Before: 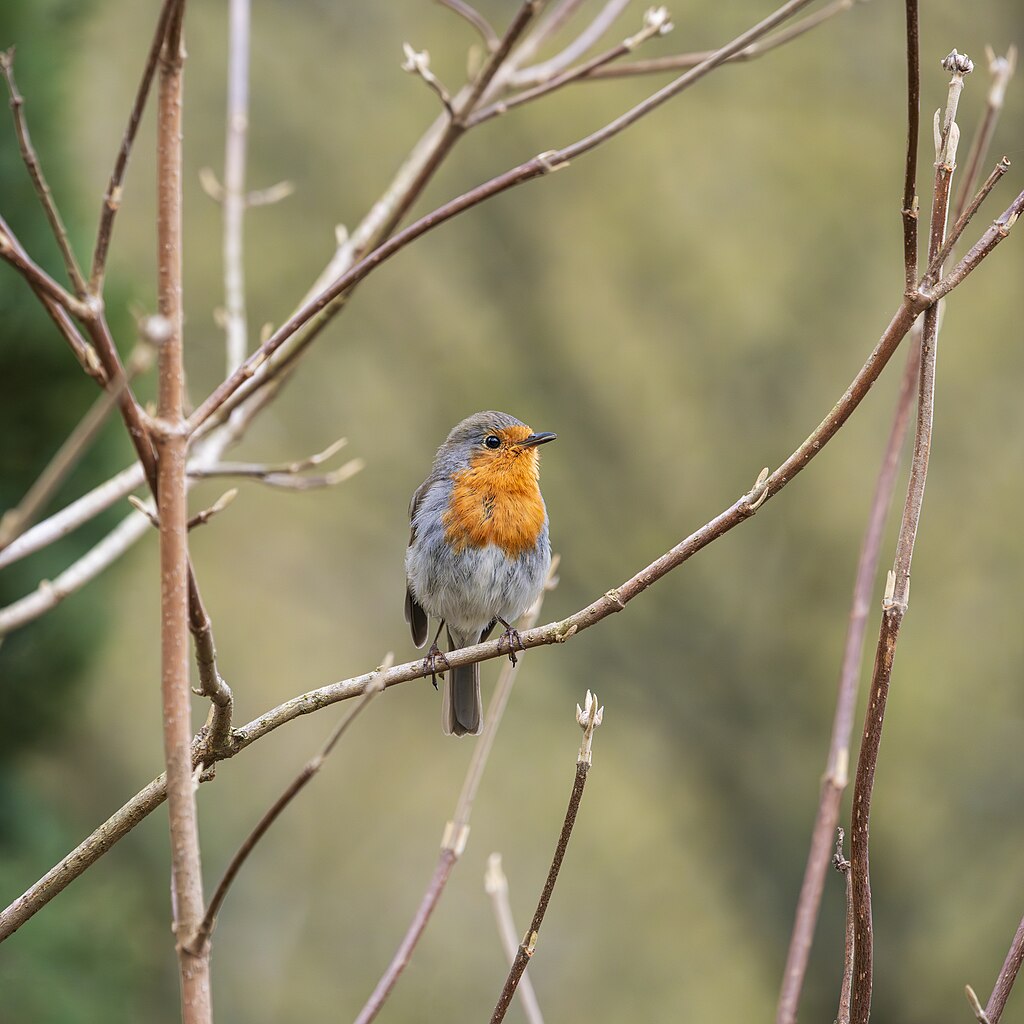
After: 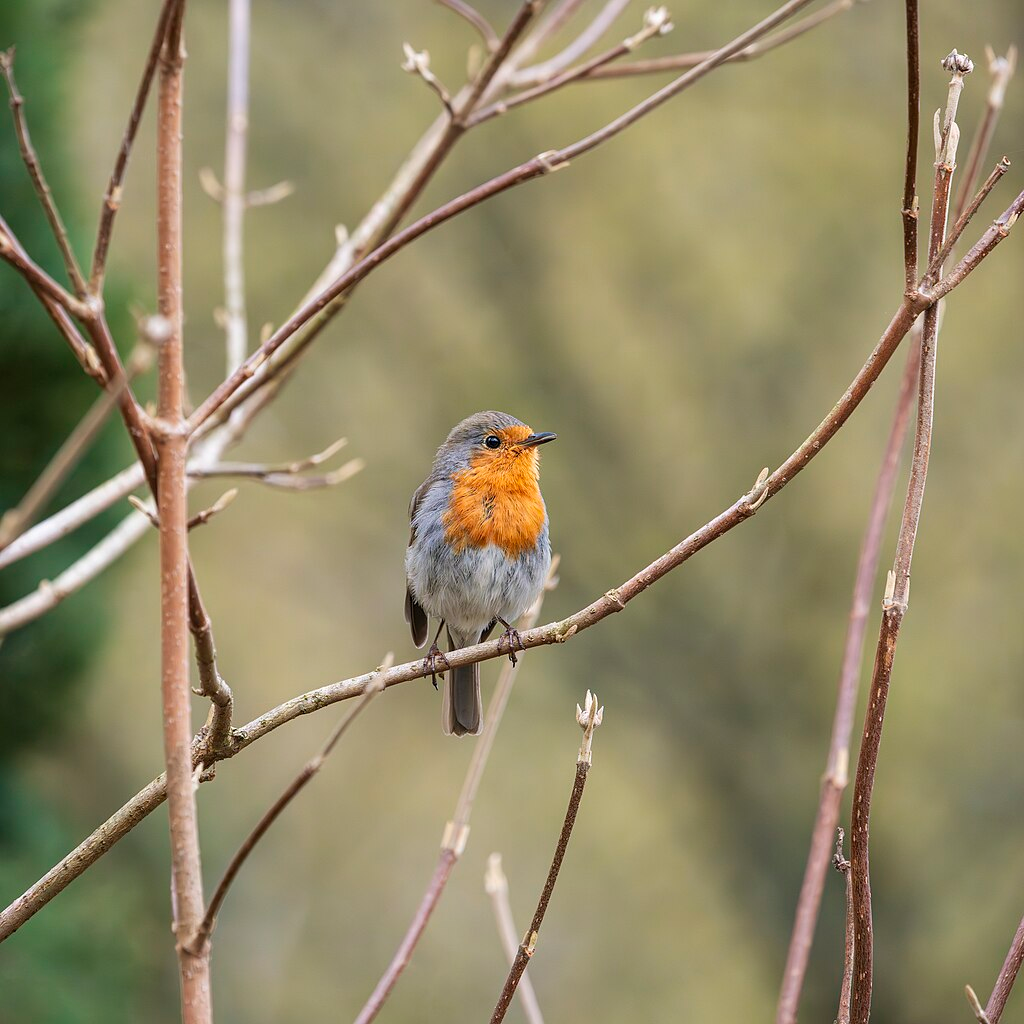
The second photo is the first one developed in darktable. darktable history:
contrast brightness saturation: saturation -0.03
